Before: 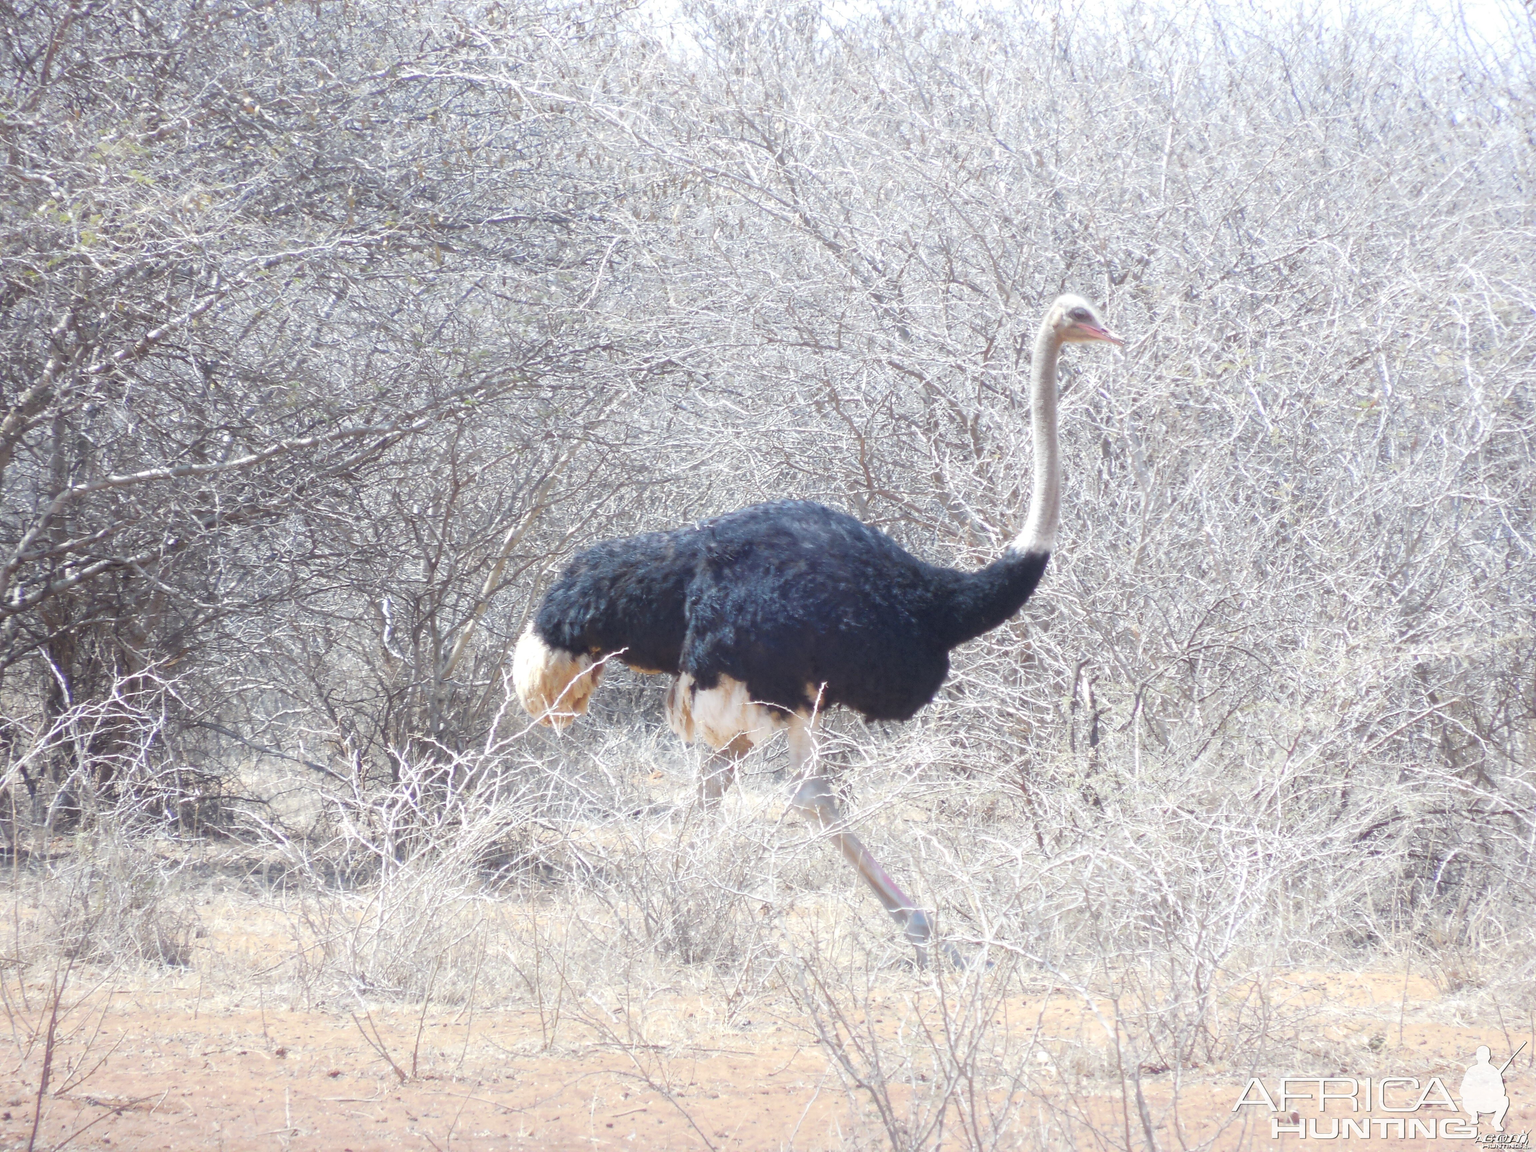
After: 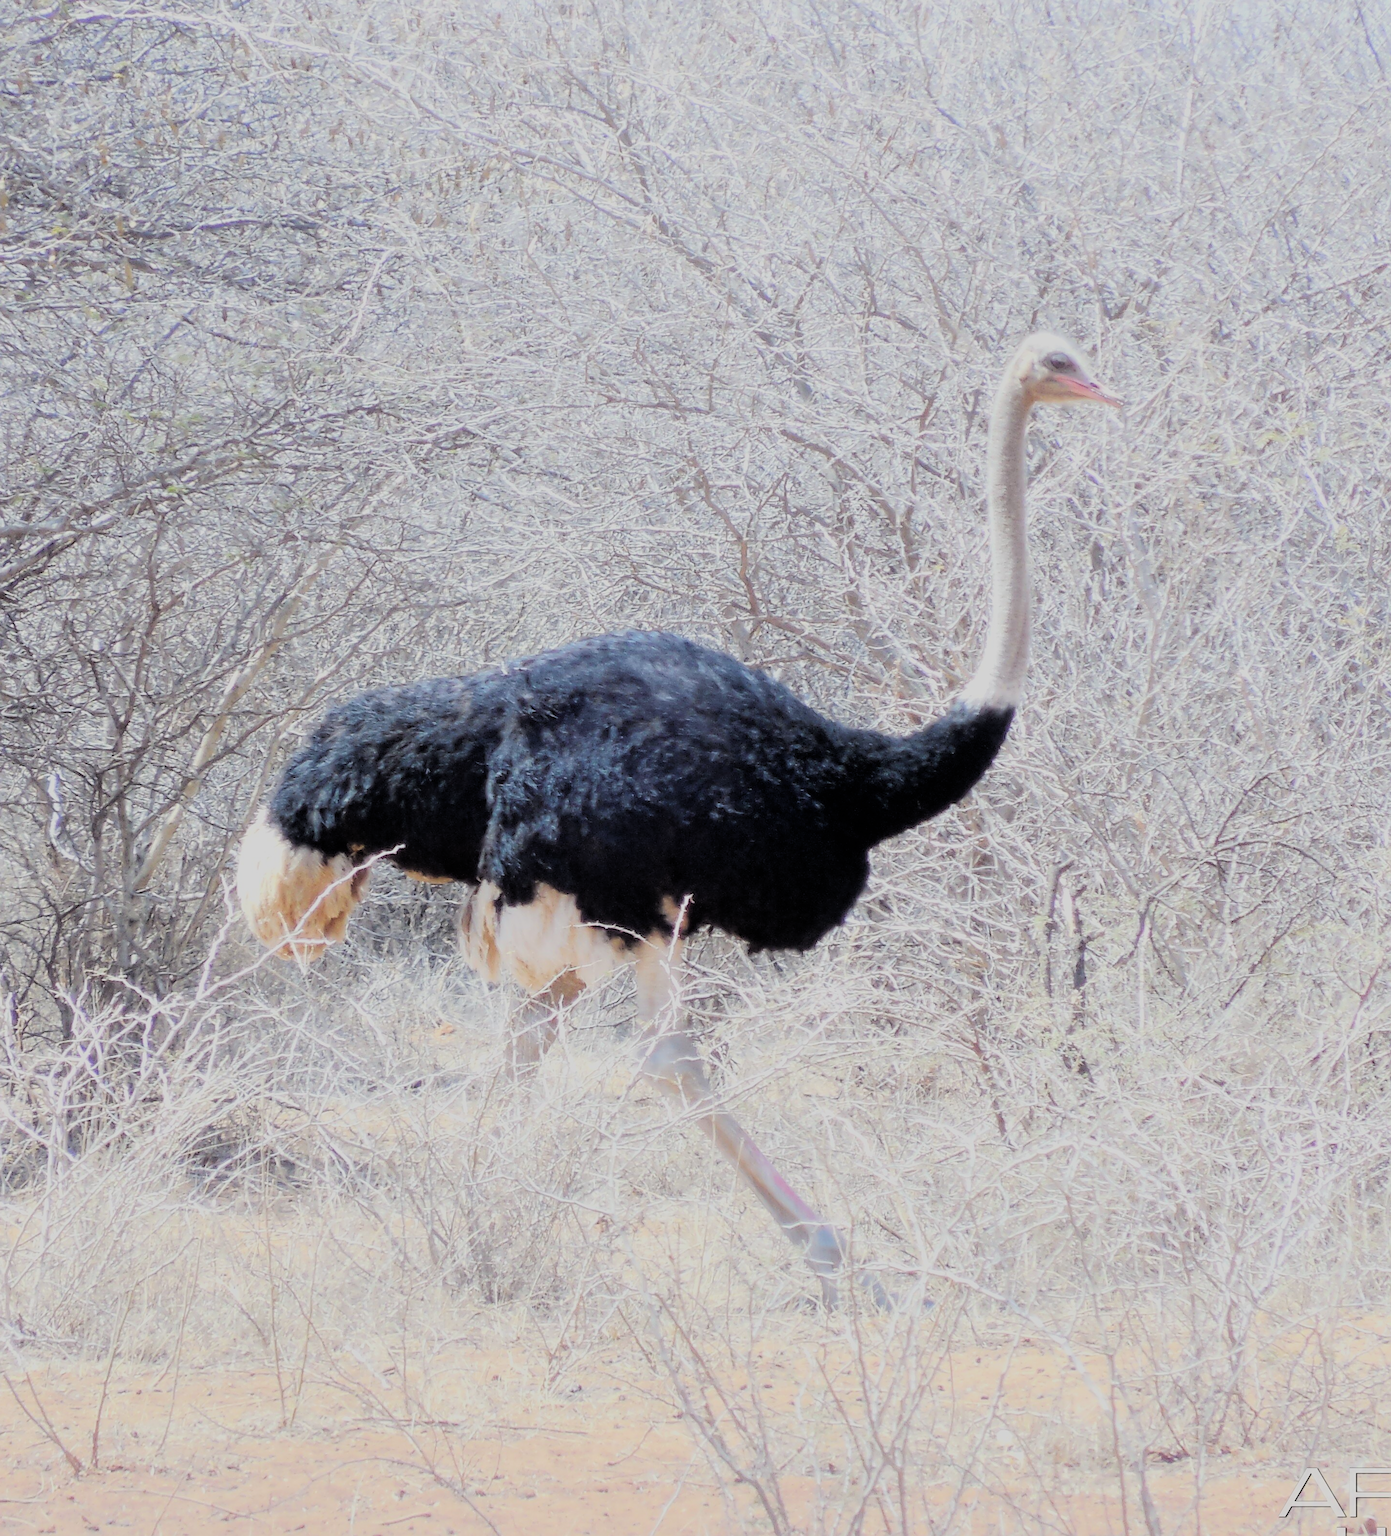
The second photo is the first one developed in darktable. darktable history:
filmic rgb: black relative exposure -3.17 EV, white relative exposure 7.06 EV, hardness 1.47, contrast 1.344, color science v6 (2022)
crop and rotate: left 22.748%, top 5.636%, right 14.733%, bottom 2.322%
sharpen: amount 0.209
color balance rgb: perceptual saturation grading › global saturation 0.658%, perceptual saturation grading › mid-tones 11.811%, saturation formula JzAzBz (2021)
